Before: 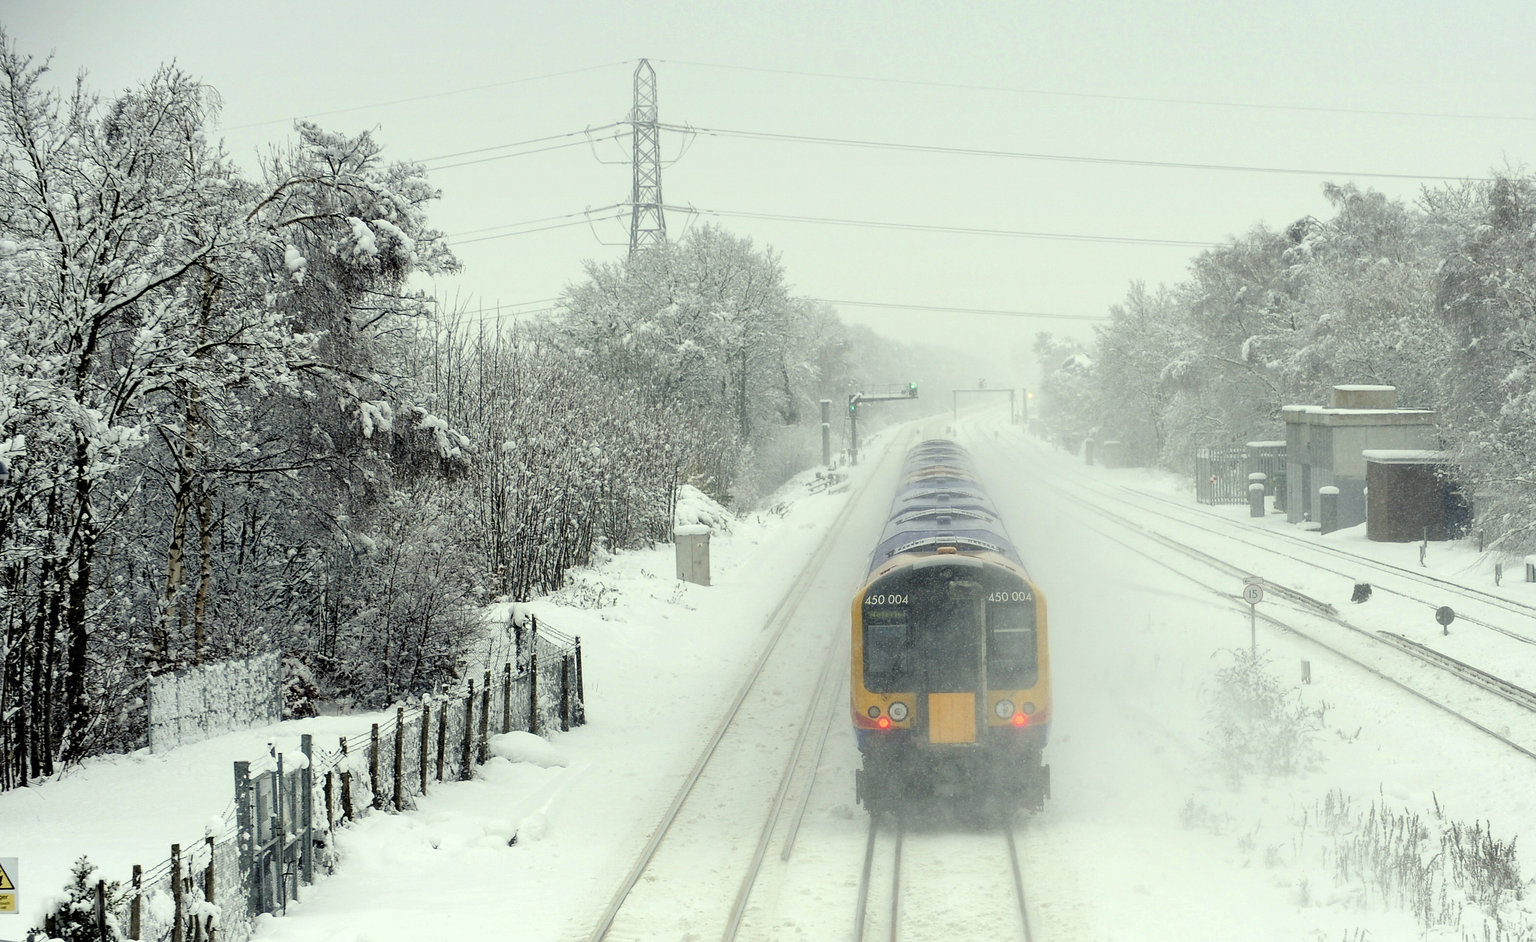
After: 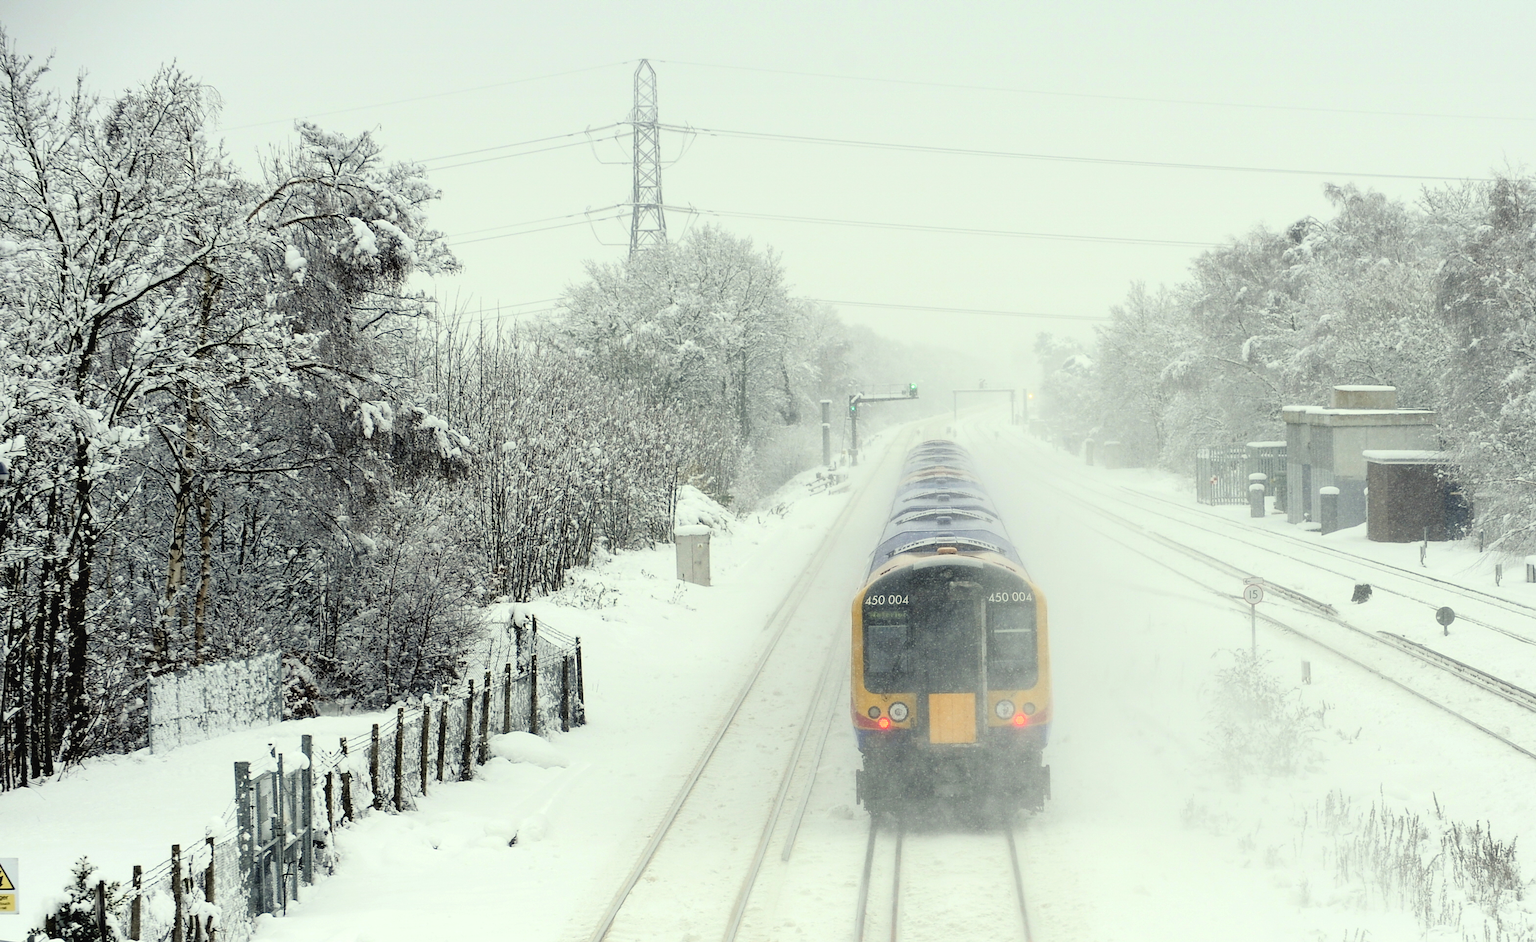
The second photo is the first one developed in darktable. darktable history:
tone curve: curves: ch0 [(0, 0.028) (0.138, 0.156) (0.468, 0.516) (0.754, 0.823) (1, 1)], color space Lab, independent channels, preserve colors none
